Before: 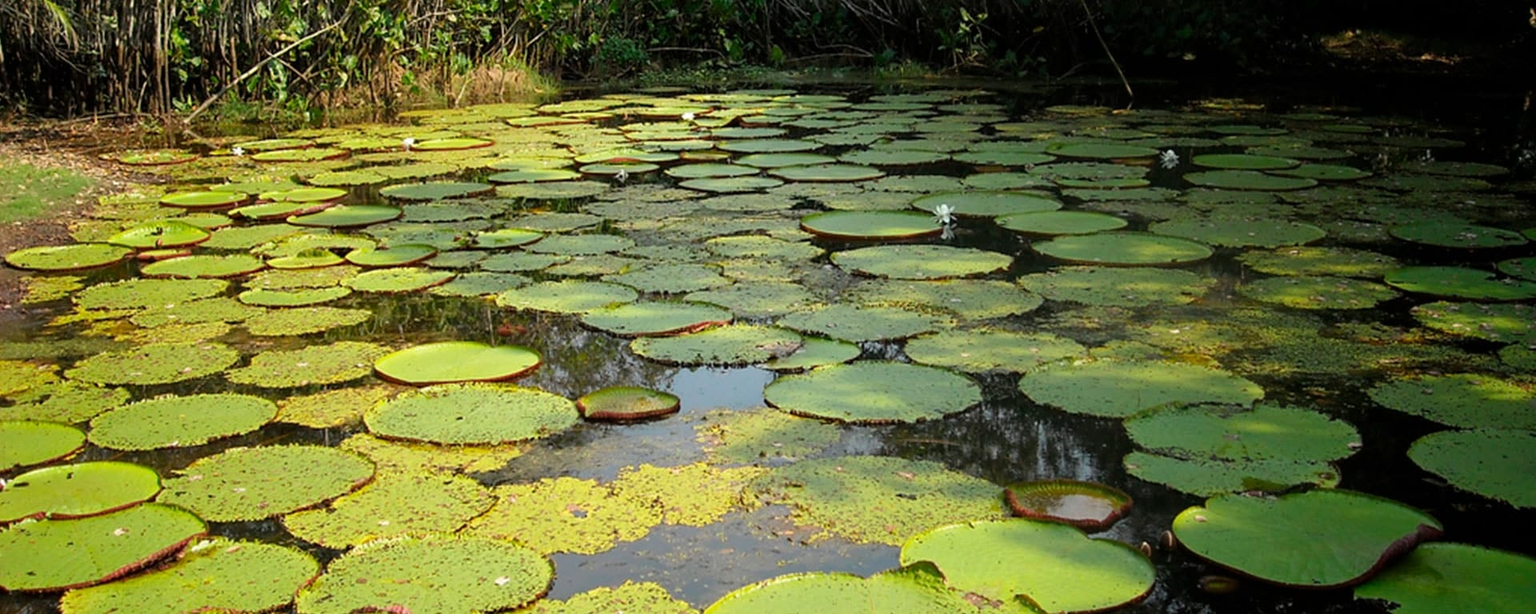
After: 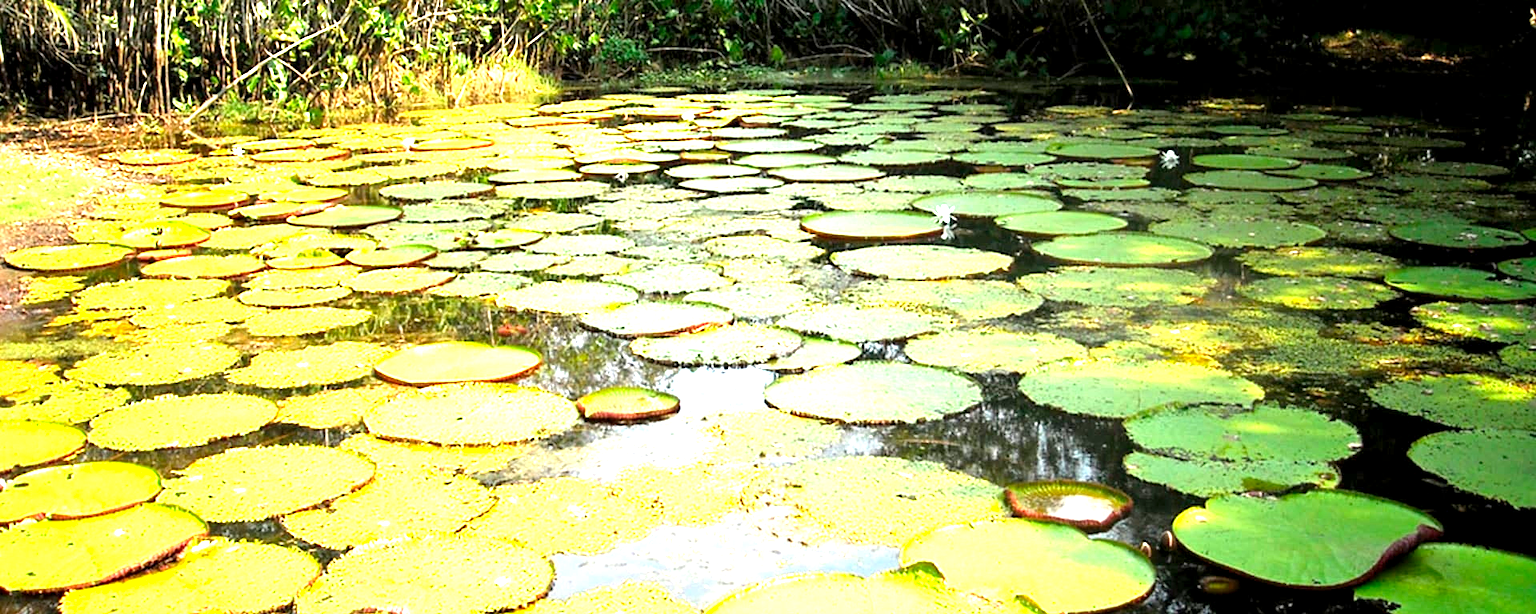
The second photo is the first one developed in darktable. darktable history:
levels: levels [0, 0.374, 0.749]
exposure: black level correction 0.001, exposure 1.116 EV, compensate highlight preservation false
